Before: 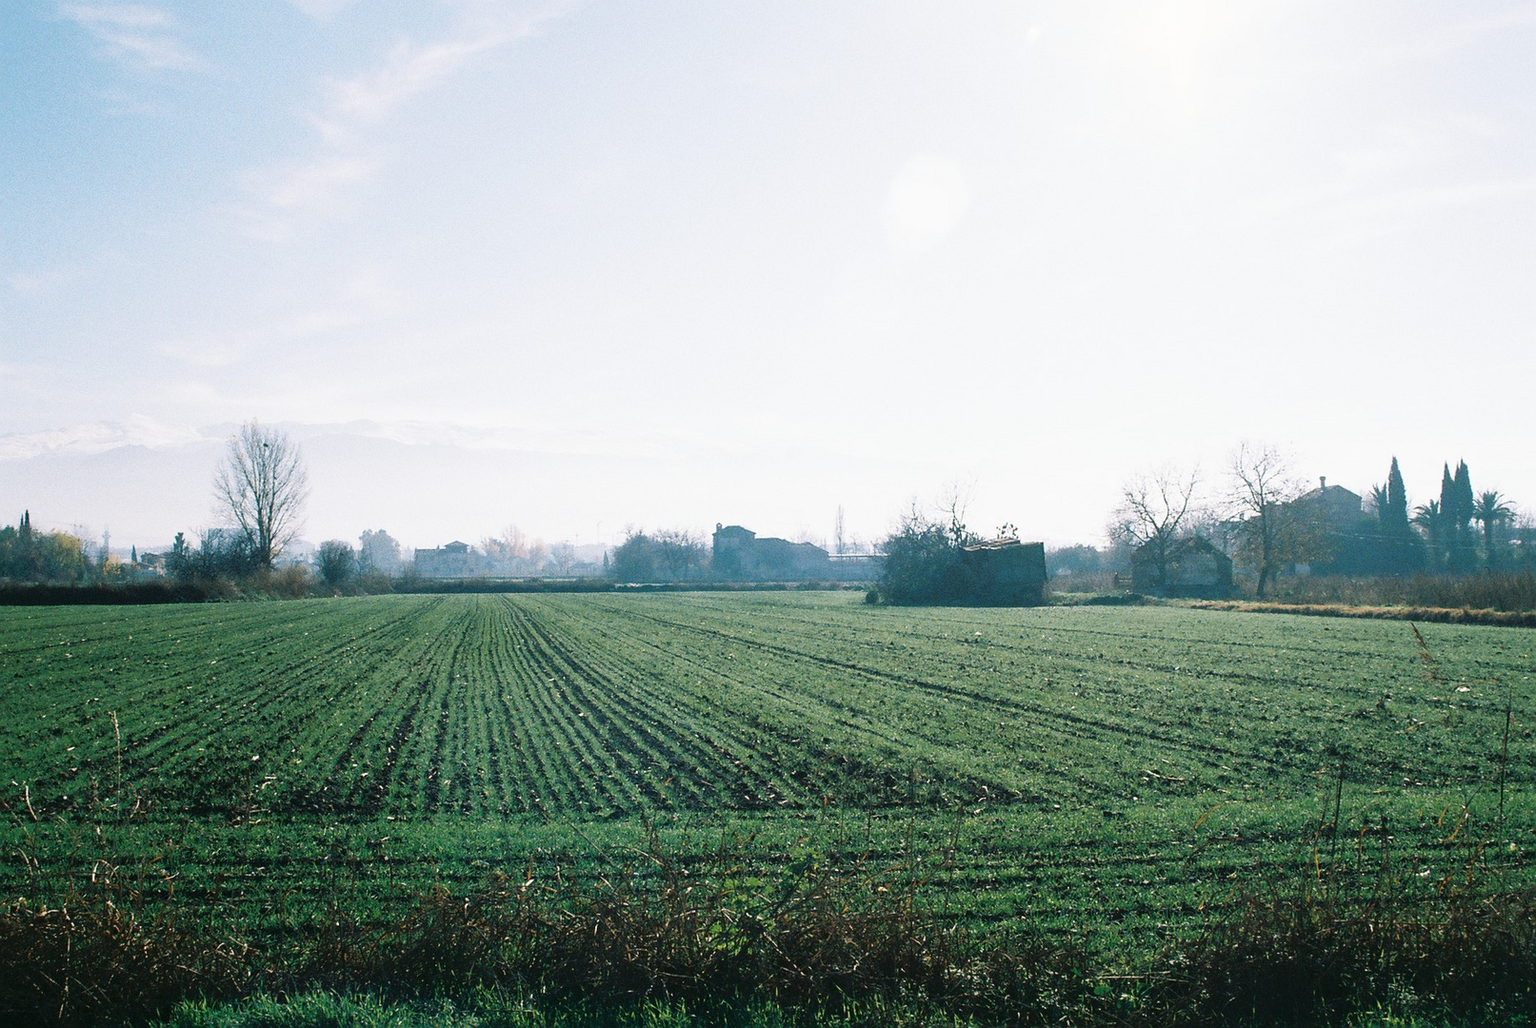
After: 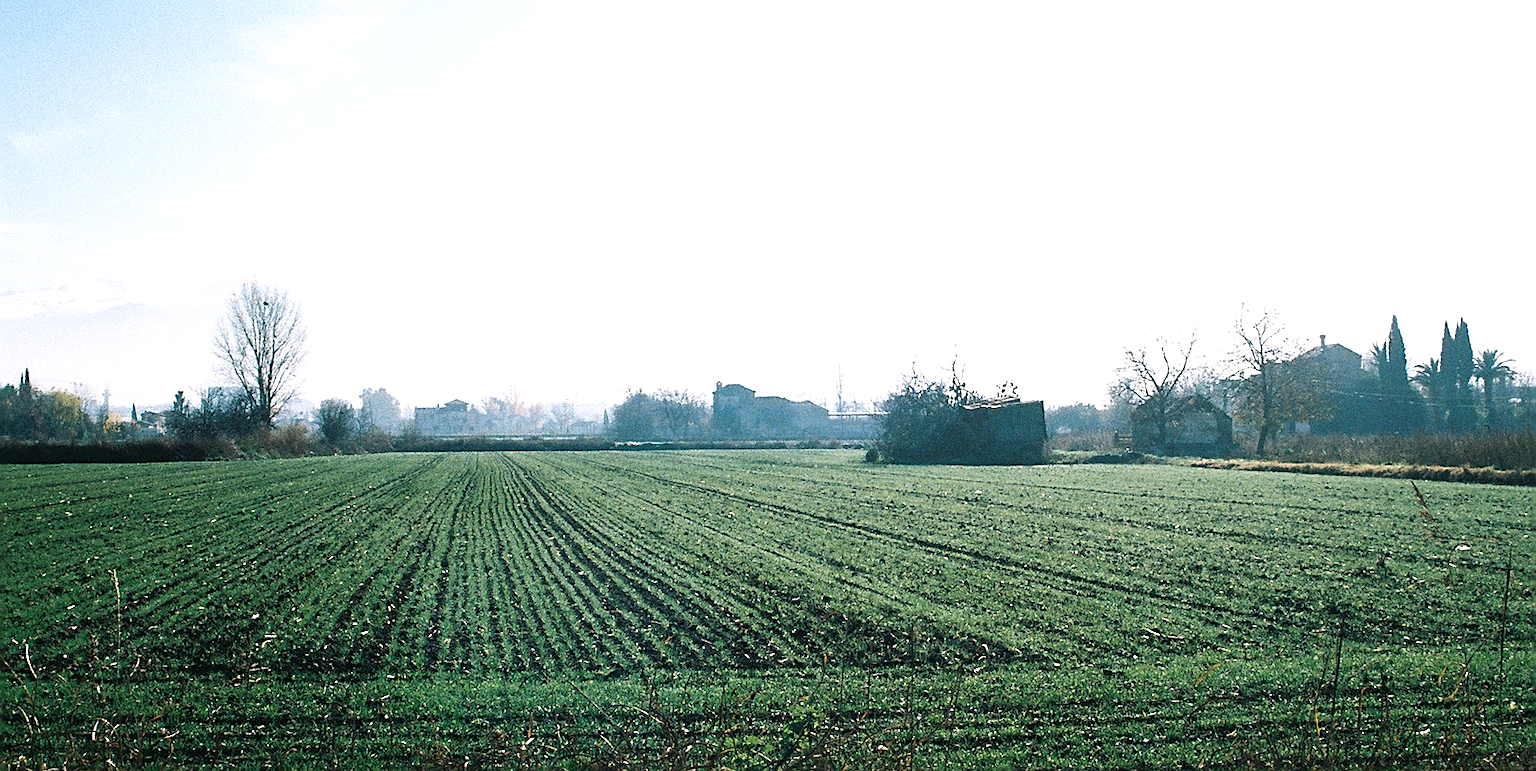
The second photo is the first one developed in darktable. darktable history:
sharpen: on, module defaults
crop: top 13.819%, bottom 11.169%
tone equalizer: -8 EV -0.417 EV, -7 EV -0.389 EV, -6 EV -0.333 EV, -5 EV -0.222 EV, -3 EV 0.222 EV, -2 EV 0.333 EV, -1 EV 0.389 EV, +0 EV 0.417 EV, edges refinement/feathering 500, mask exposure compensation -1.57 EV, preserve details no
